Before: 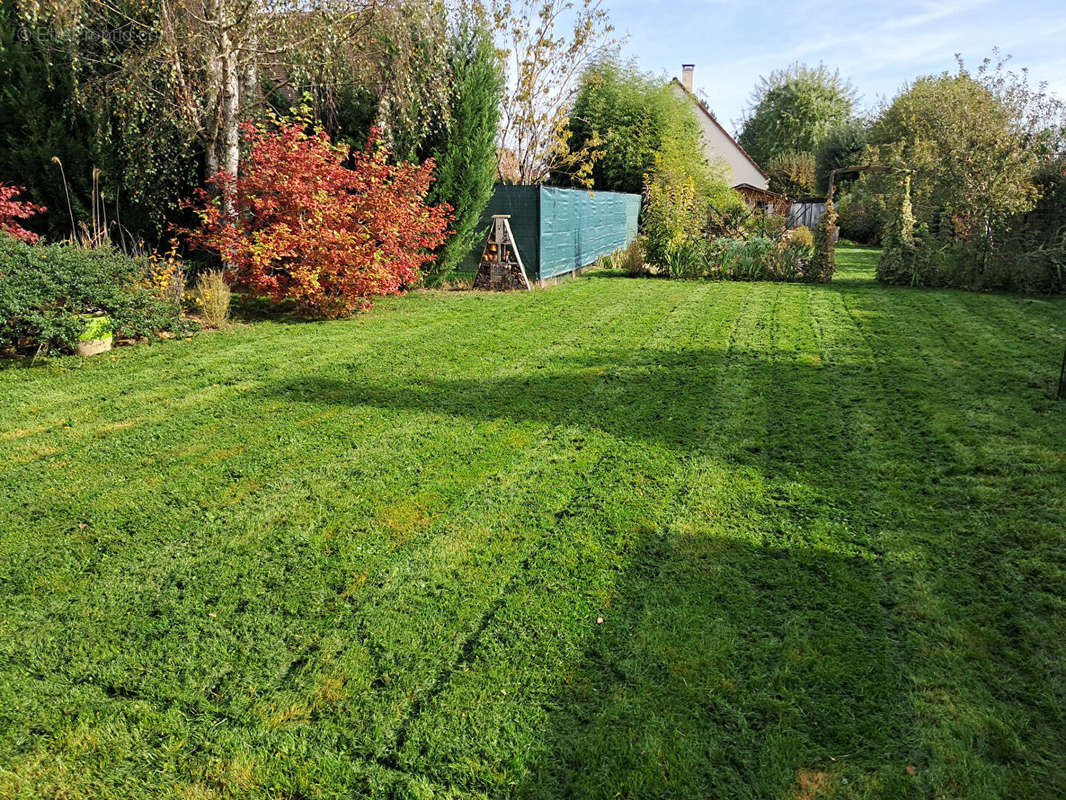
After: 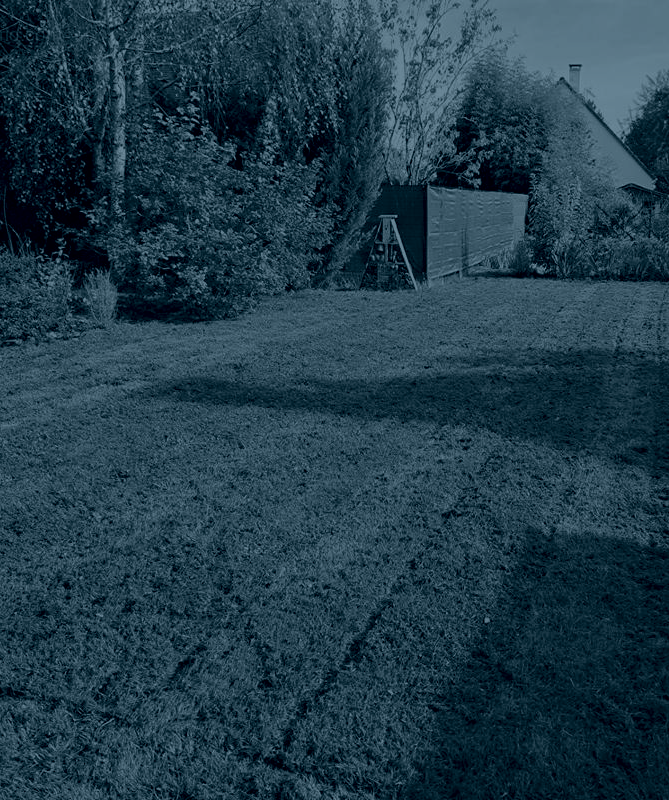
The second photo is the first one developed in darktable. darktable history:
crop: left 10.644%, right 26.528%
color correction: highlights a* -4.28, highlights b* 6.53
colorize: hue 194.4°, saturation 29%, source mix 61.75%, lightness 3.98%, version 1
